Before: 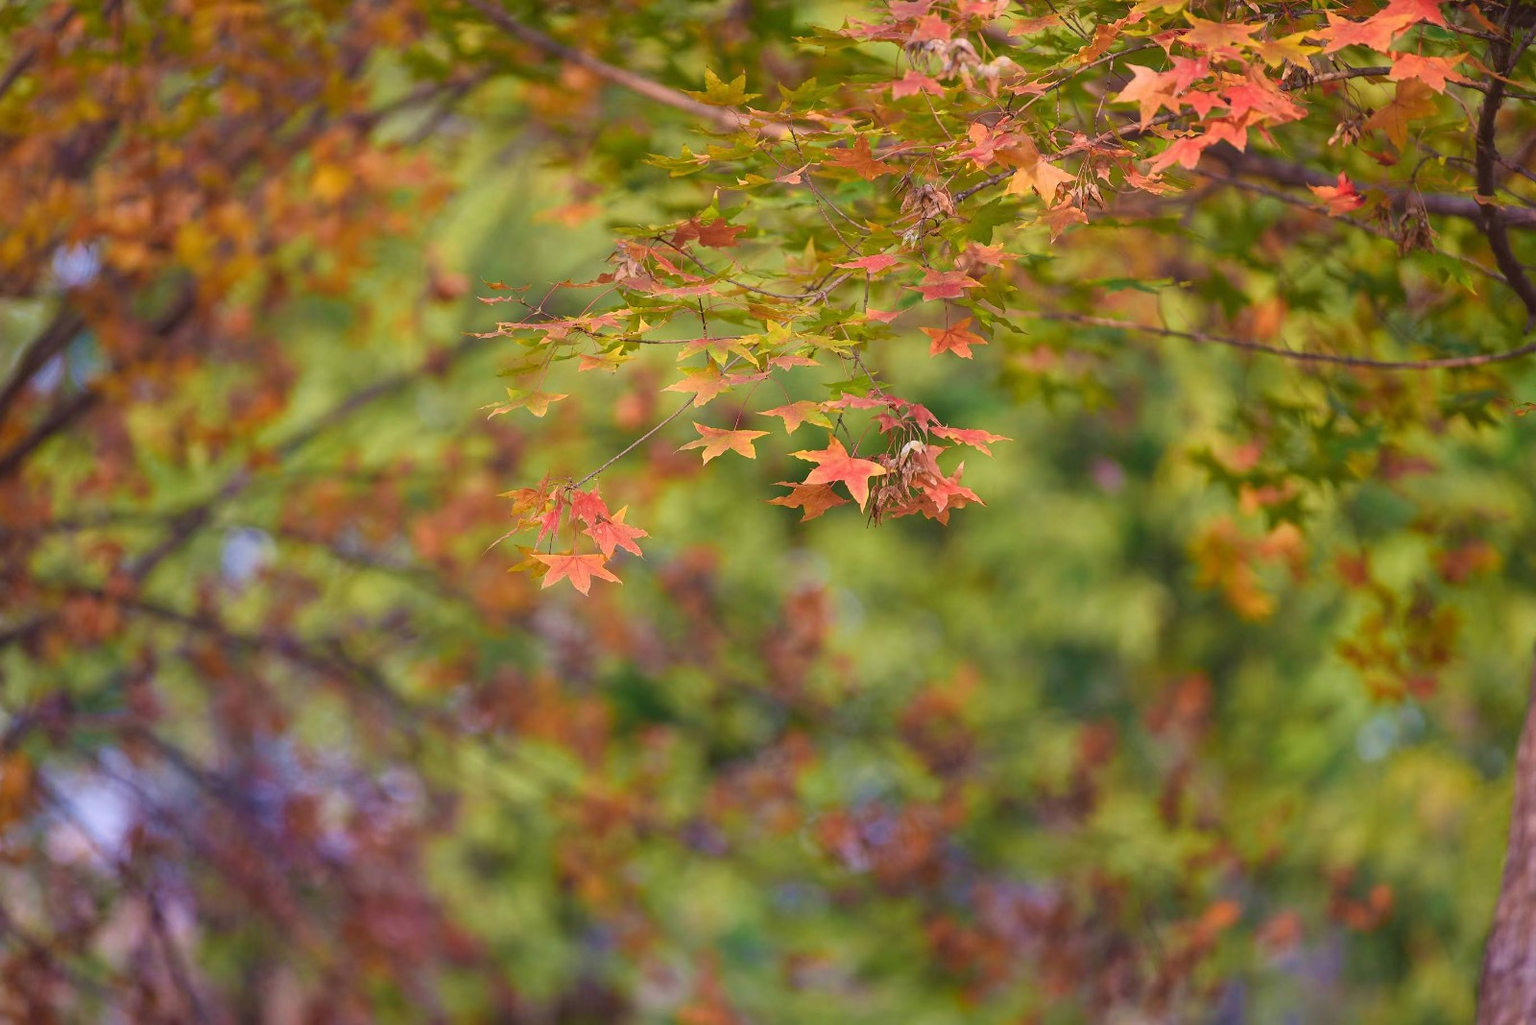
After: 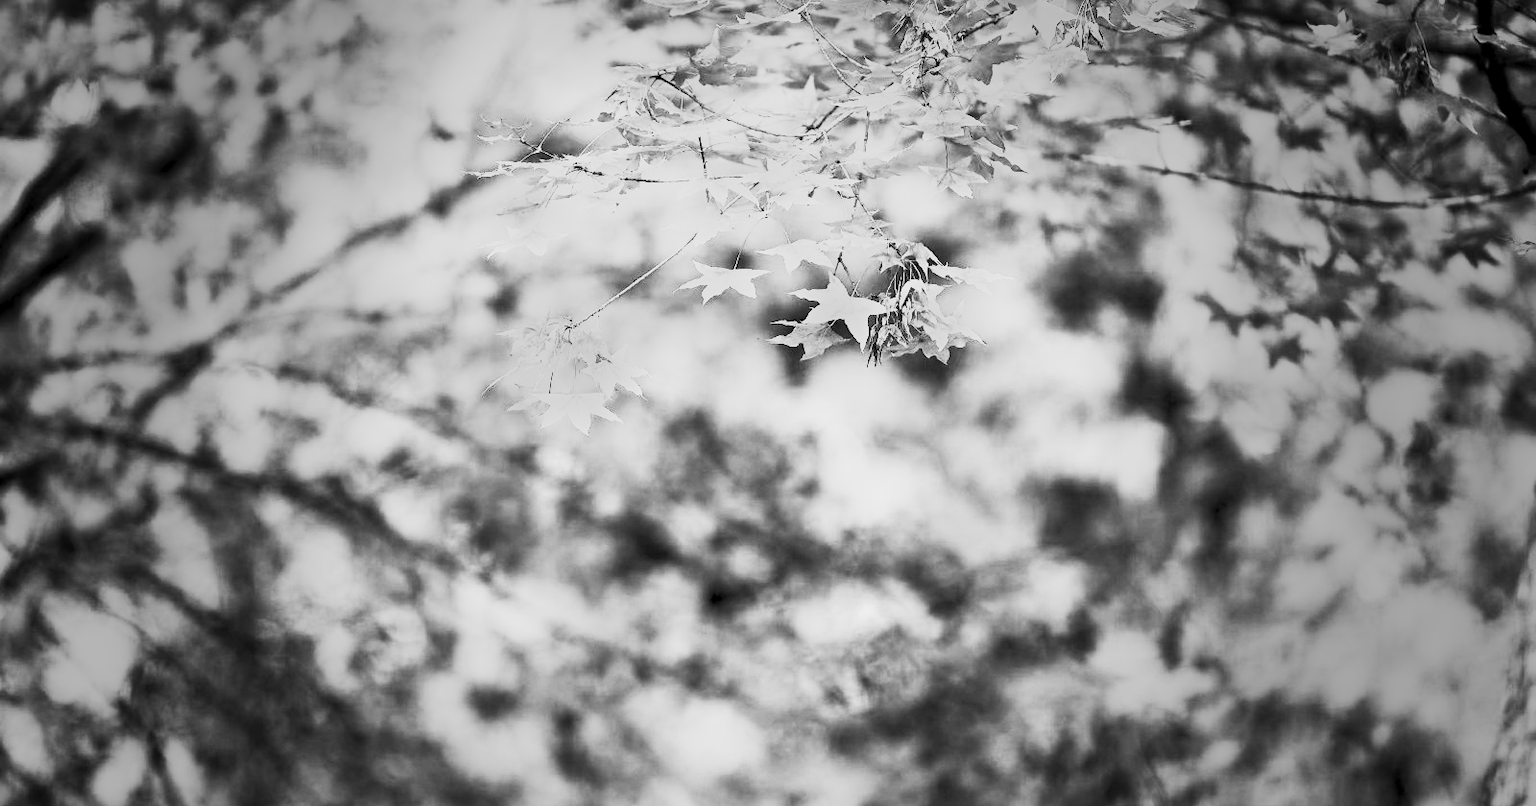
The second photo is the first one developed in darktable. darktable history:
base curve: exposure shift 0, preserve colors none
vignetting: fall-off start 40%, fall-off radius 40%
crop and rotate: top 15.774%, bottom 5.506%
contrast brightness saturation: contrast 0.83, brightness 0.59, saturation 0.59
exposure: black level correction 0.04, exposure 0.5 EV, compensate highlight preservation false
white balance: red 1.123, blue 0.83
monochrome: a -6.99, b 35.61, size 1.4
